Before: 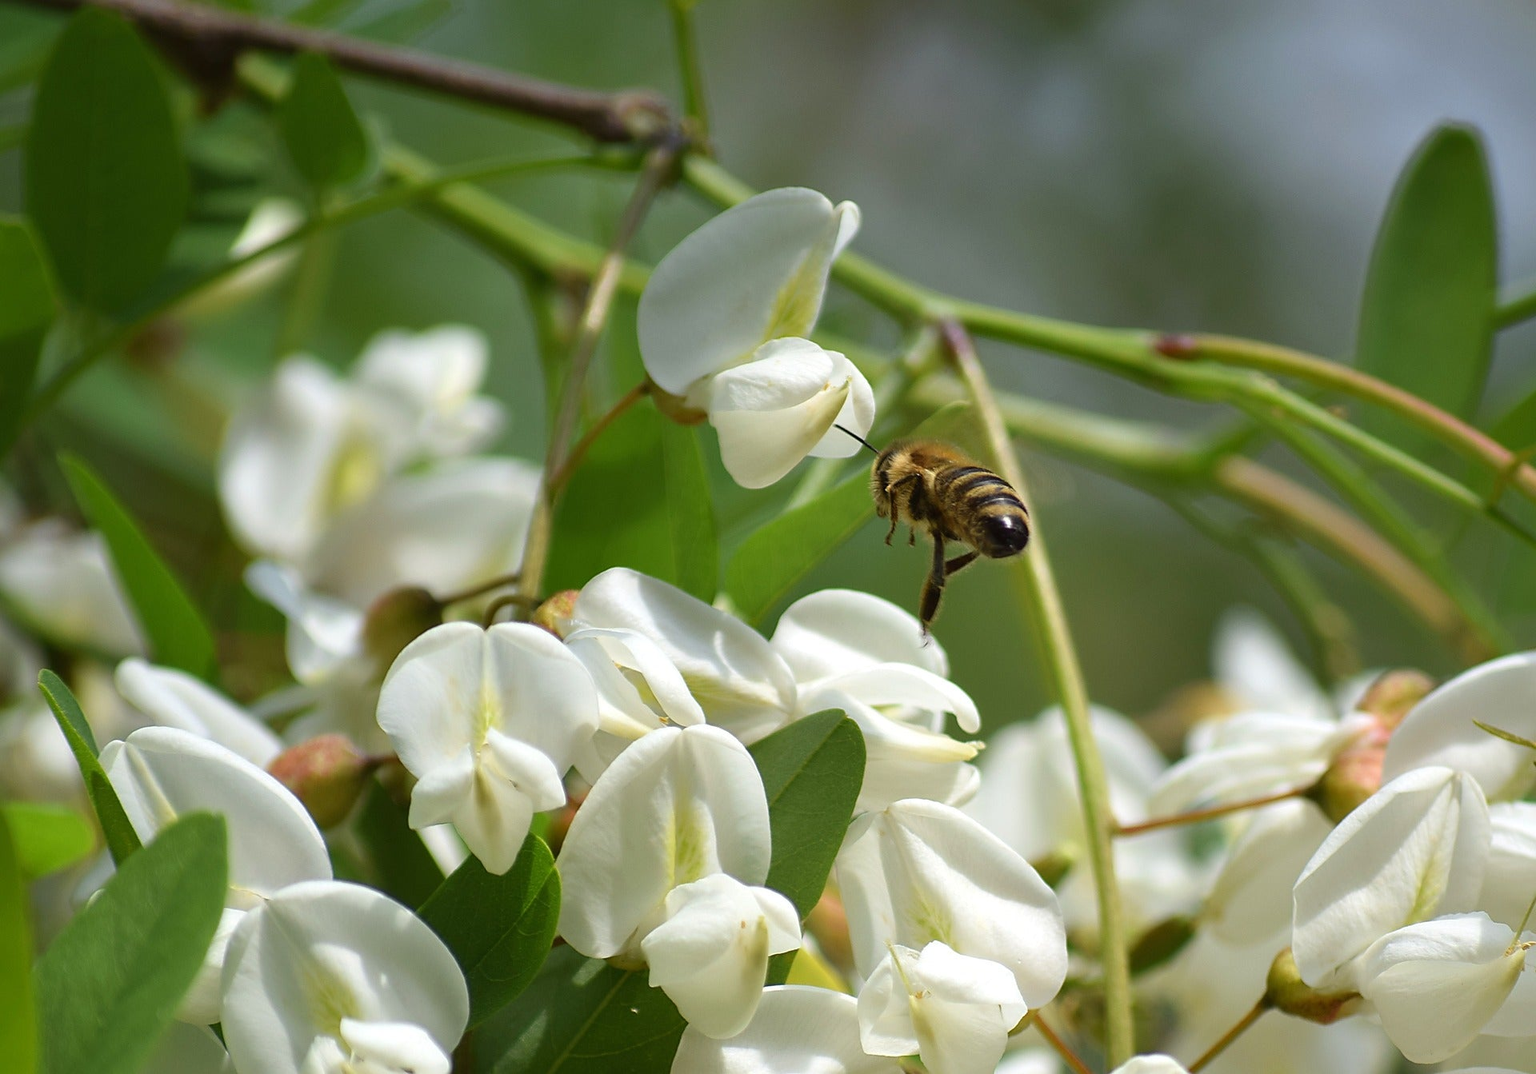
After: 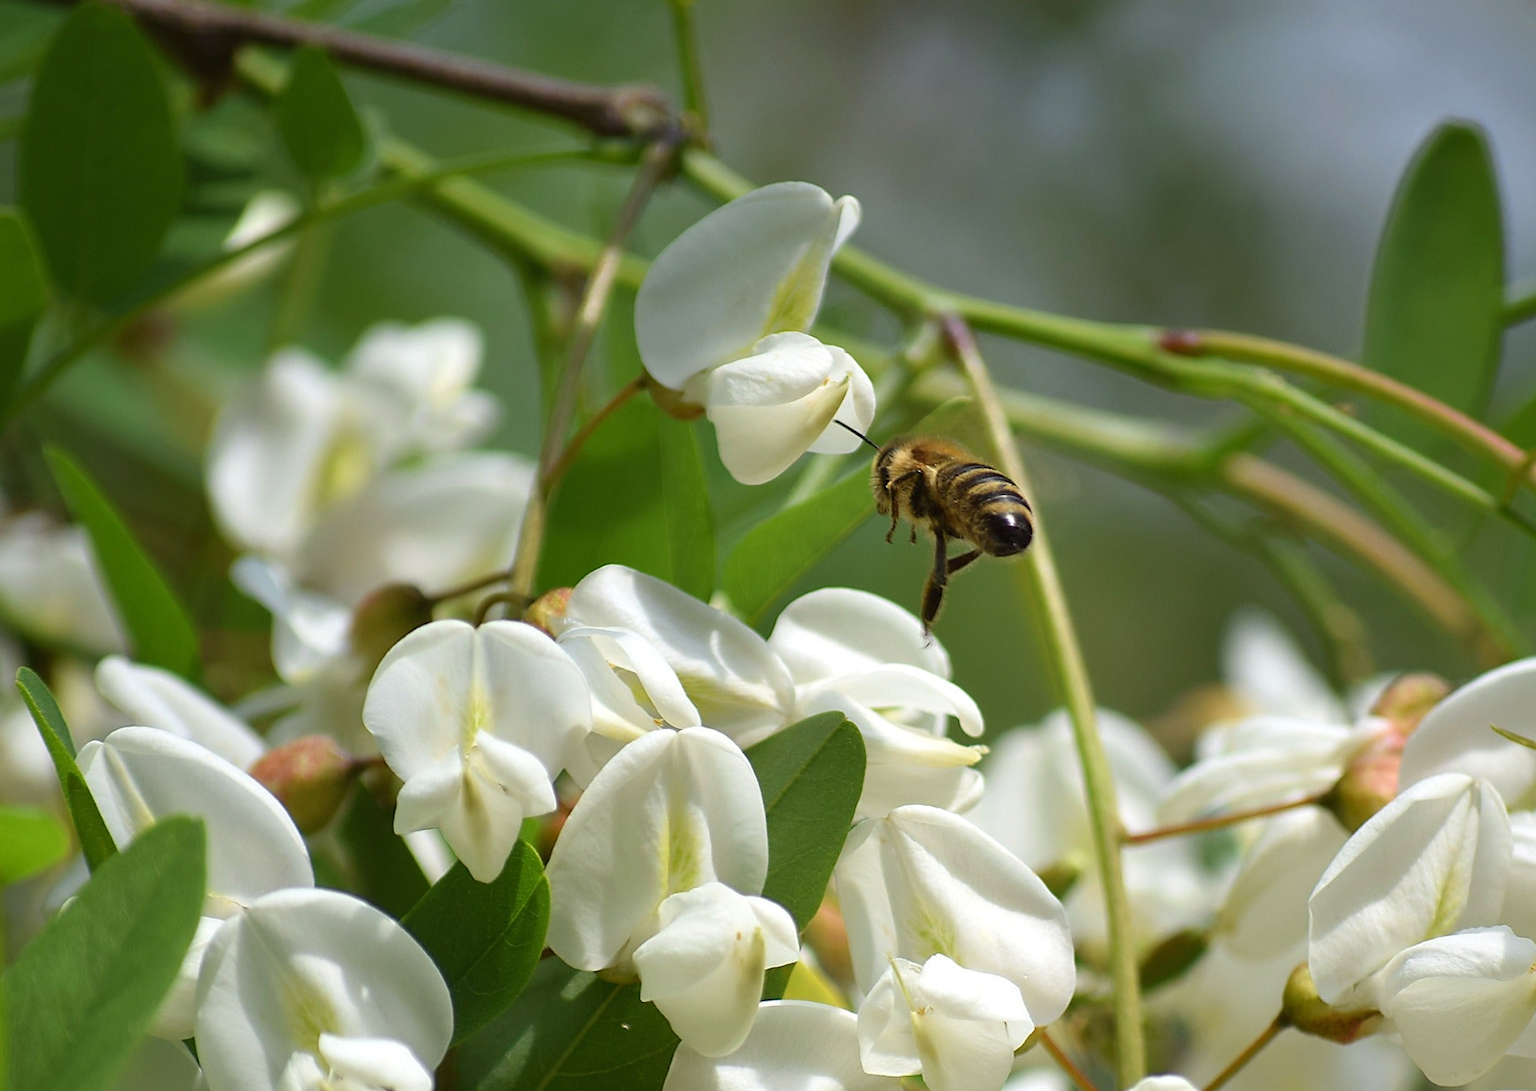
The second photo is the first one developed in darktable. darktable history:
rotate and perspective: rotation 0.226°, lens shift (vertical) -0.042, crop left 0.023, crop right 0.982, crop top 0.006, crop bottom 0.994
